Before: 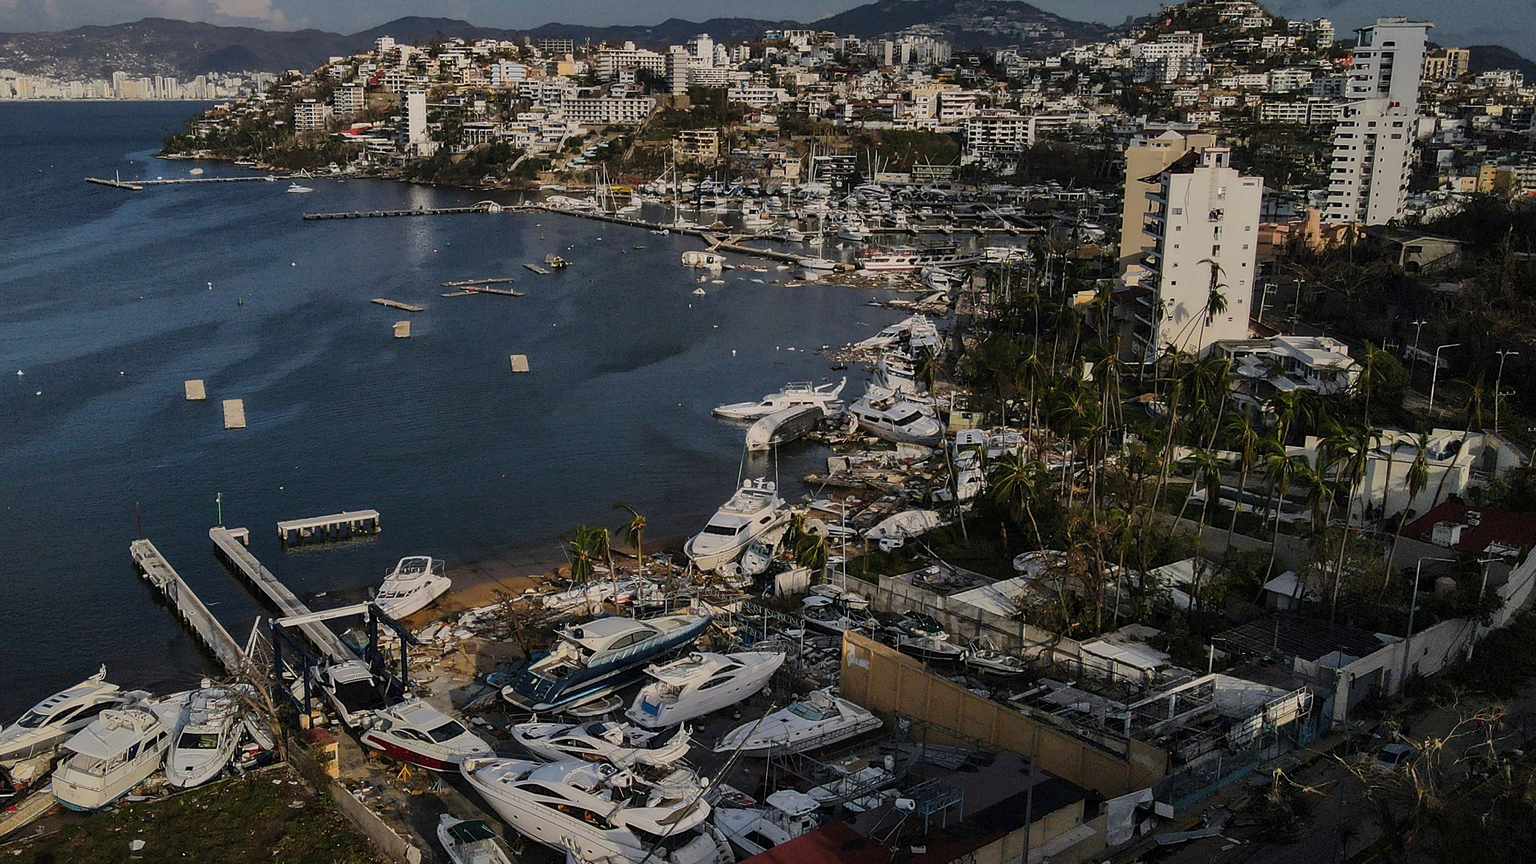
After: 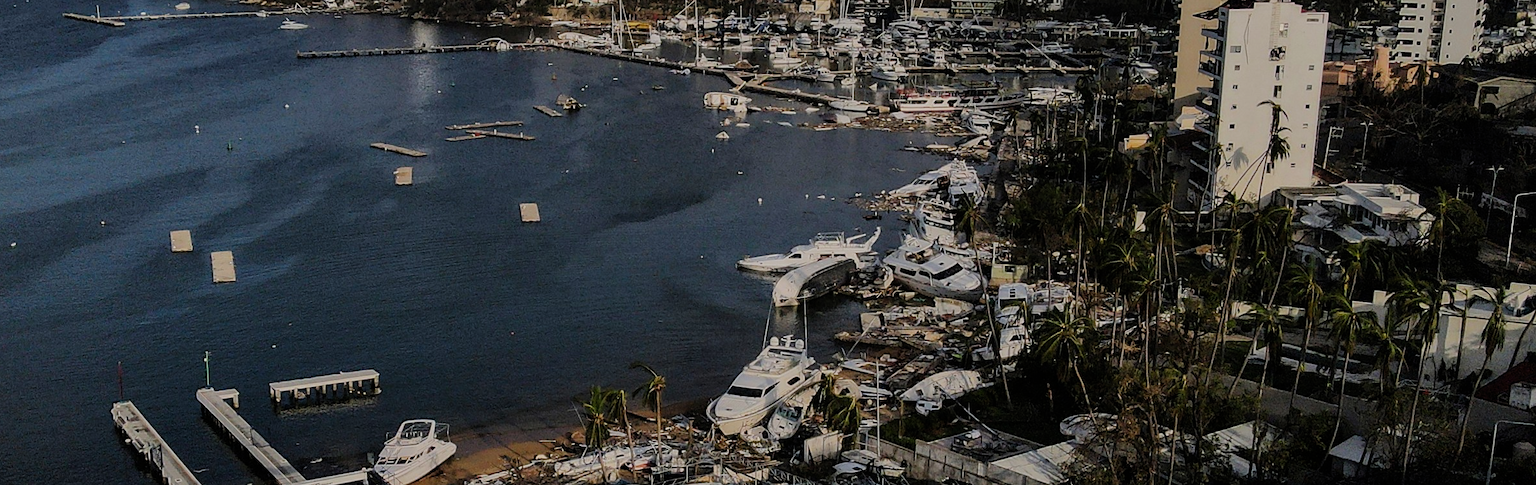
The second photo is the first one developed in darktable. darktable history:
crop: left 1.744%, top 19.225%, right 5.069%, bottom 28.357%
filmic rgb: white relative exposure 3.8 EV, hardness 4.35
